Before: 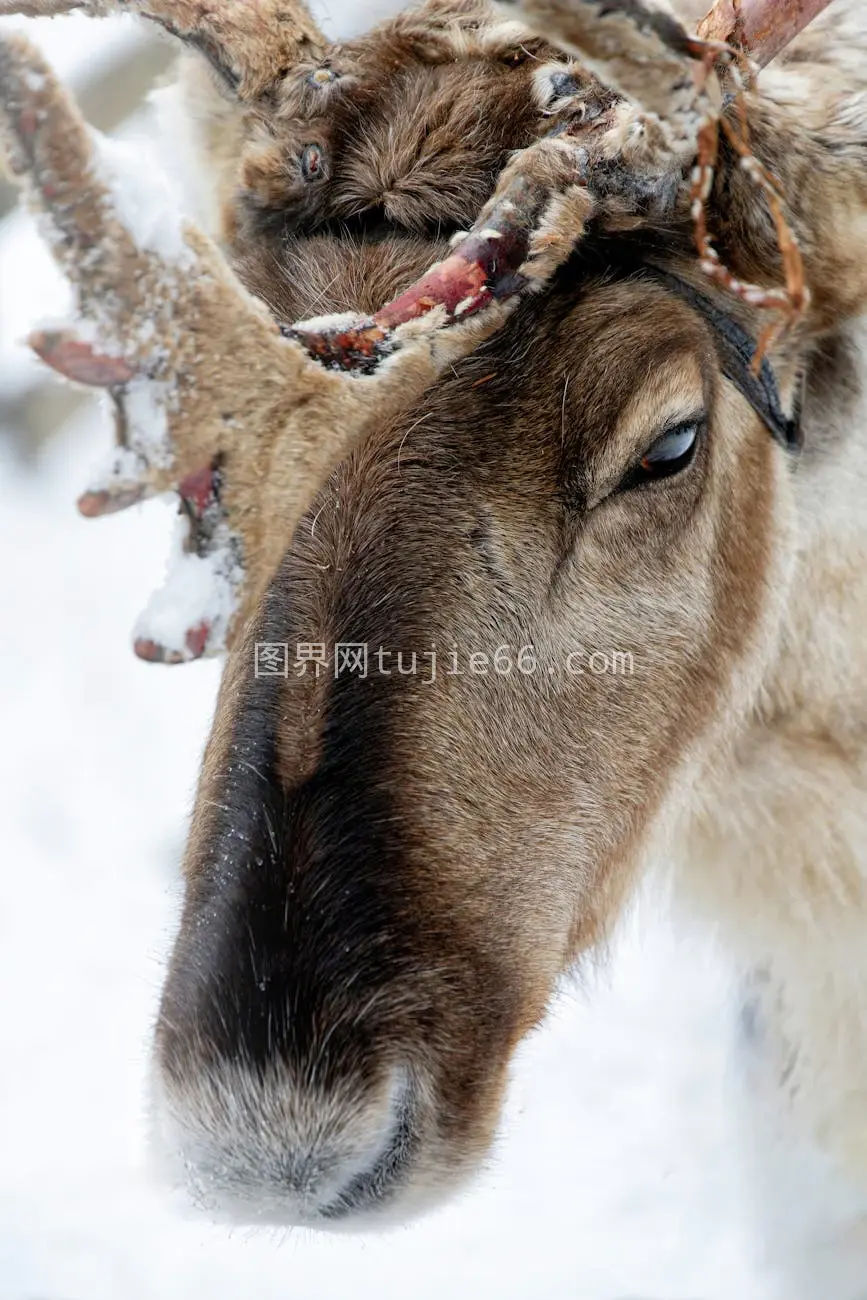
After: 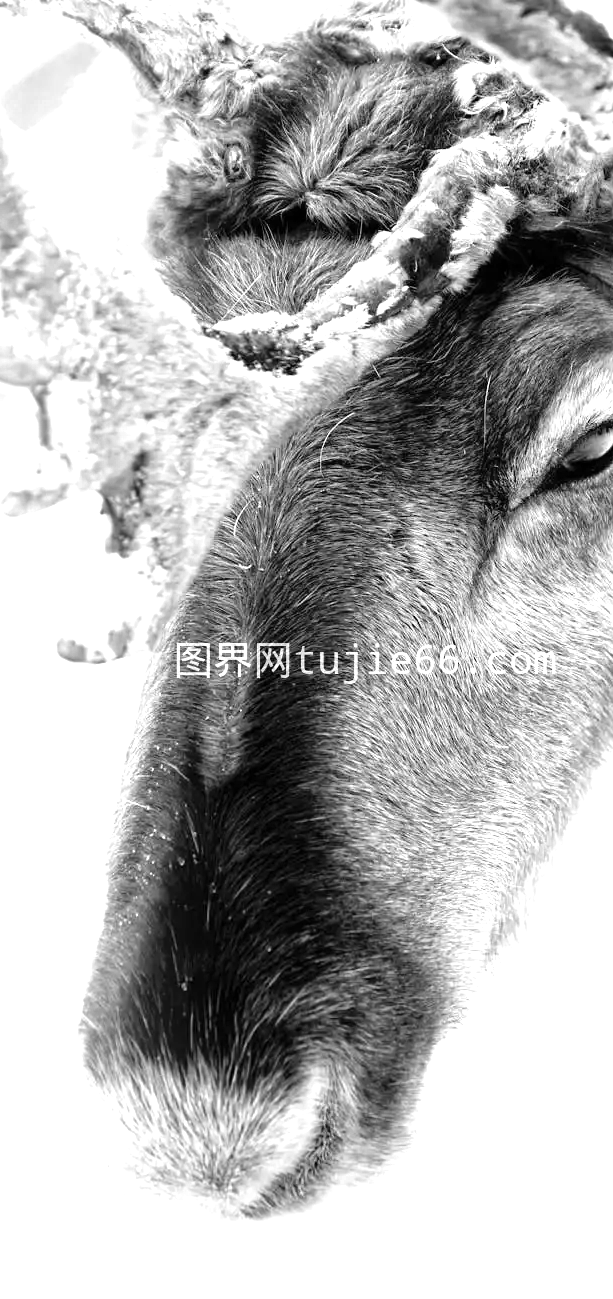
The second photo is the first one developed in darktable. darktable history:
crop and rotate: left 9.061%, right 20.142%
color zones: curves: ch0 [(0.004, 0.588) (0.116, 0.636) (0.259, 0.476) (0.423, 0.464) (0.75, 0.5)]; ch1 [(0, 0) (0.143, 0) (0.286, 0) (0.429, 0) (0.571, 0) (0.714, 0) (0.857, 0)]
levels: levels [0, 0.352, 0.703]
